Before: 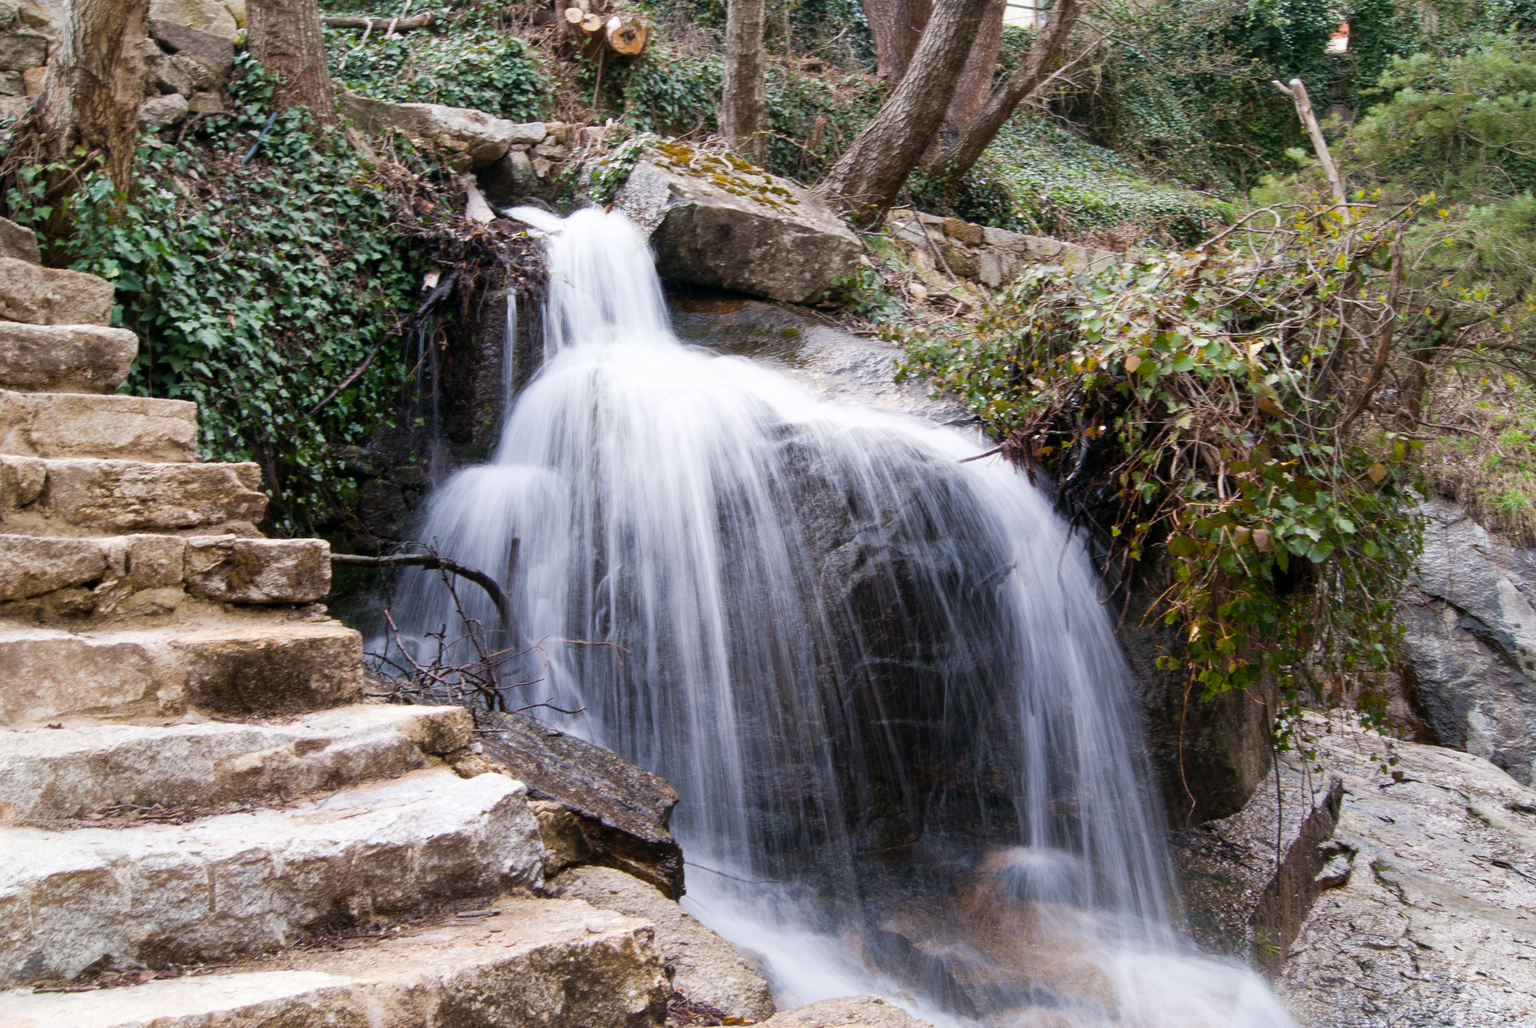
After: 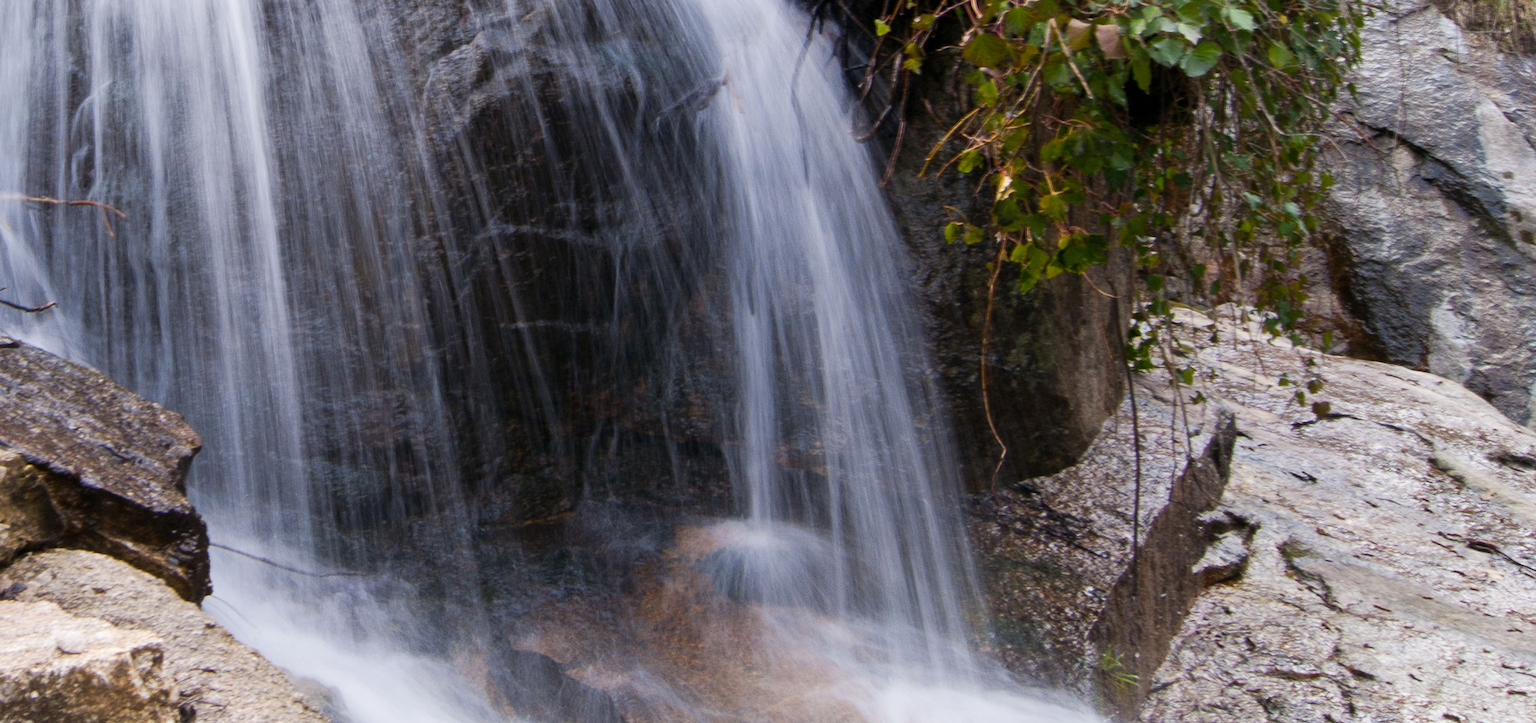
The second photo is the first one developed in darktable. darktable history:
crop and rotate: left 35.814%, top 49.973%, bottom 4.863%
